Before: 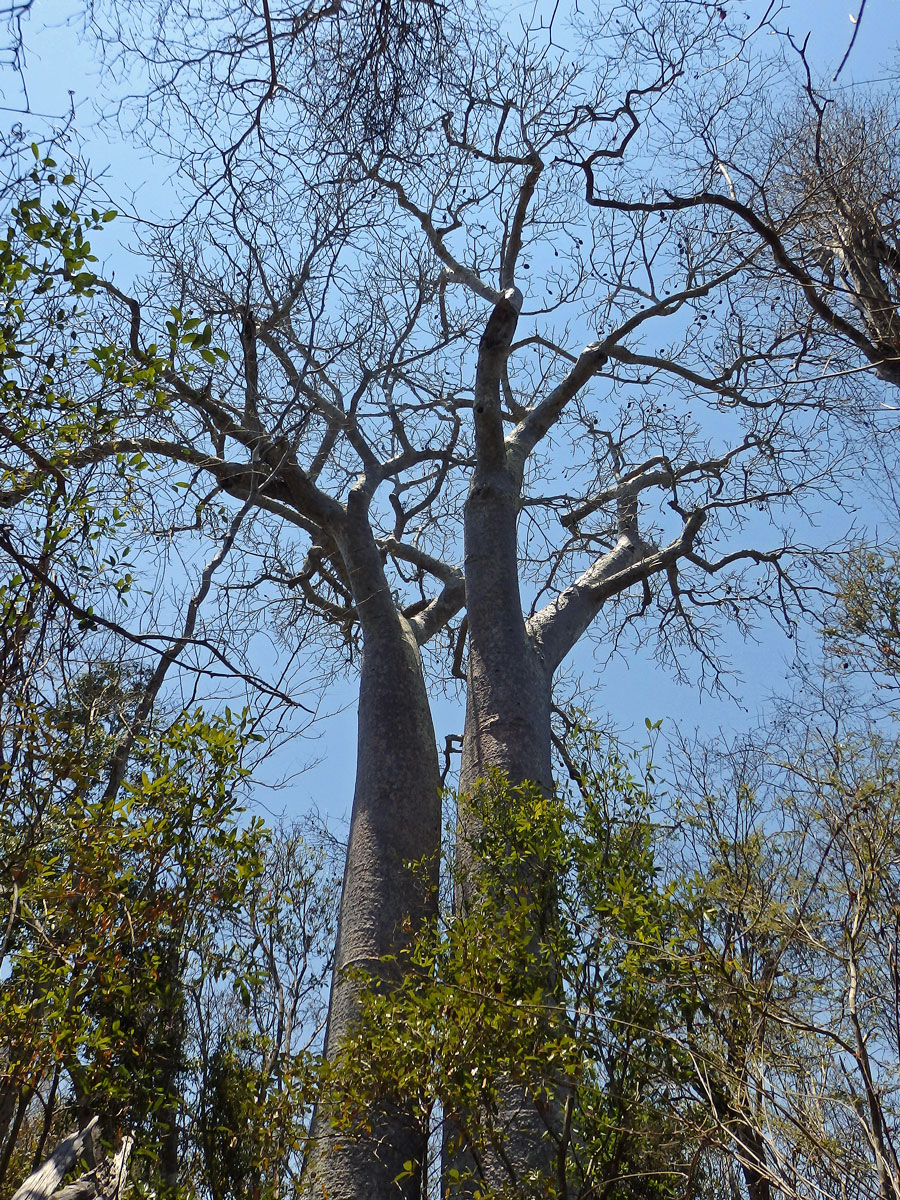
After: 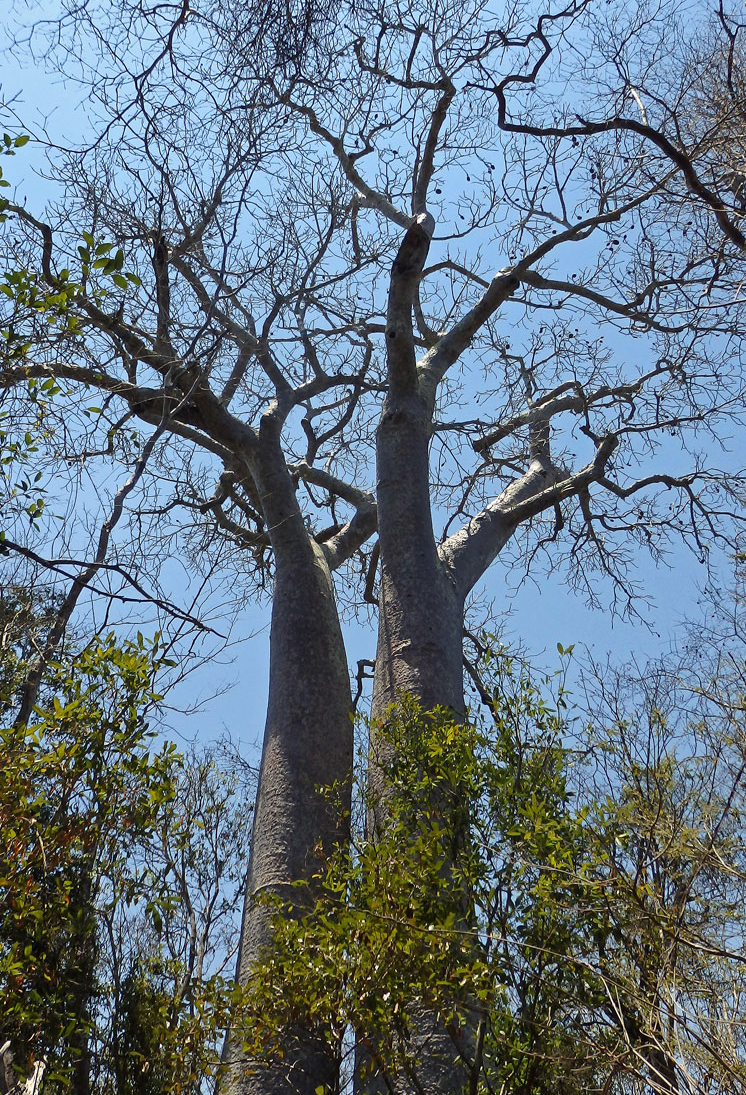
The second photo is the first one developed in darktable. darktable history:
crop: left 9.842%, top 6.333%, right 7.243%, bottom 2.37%
